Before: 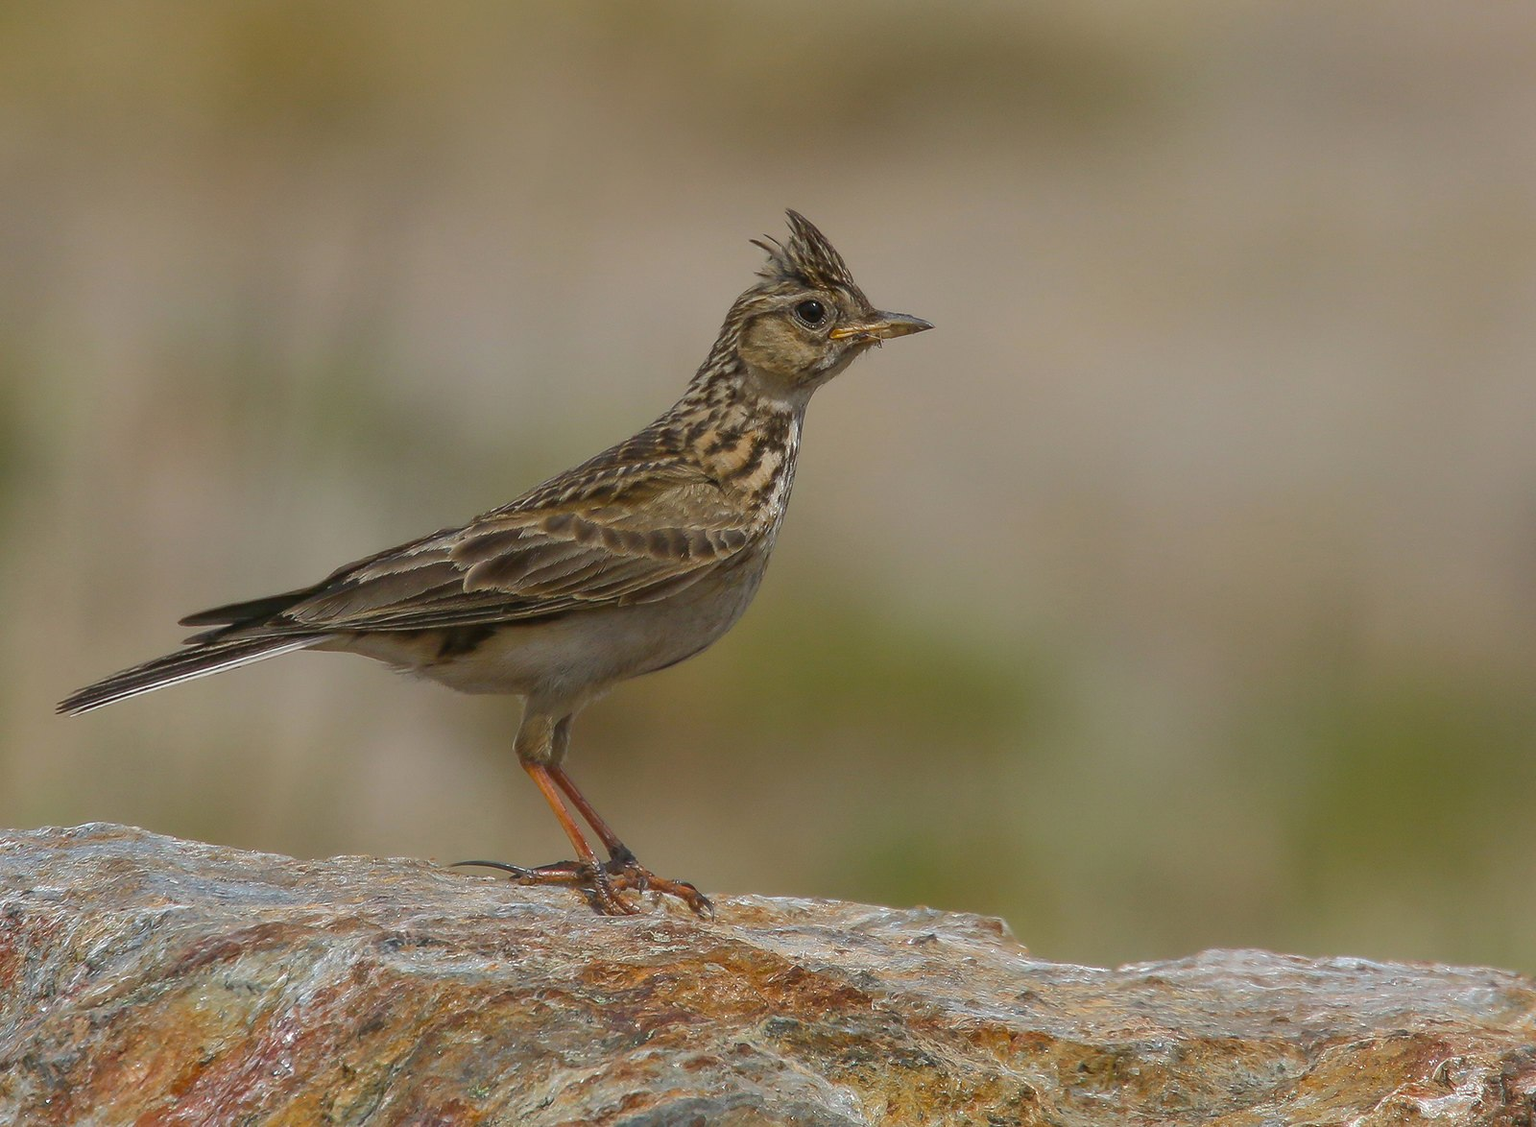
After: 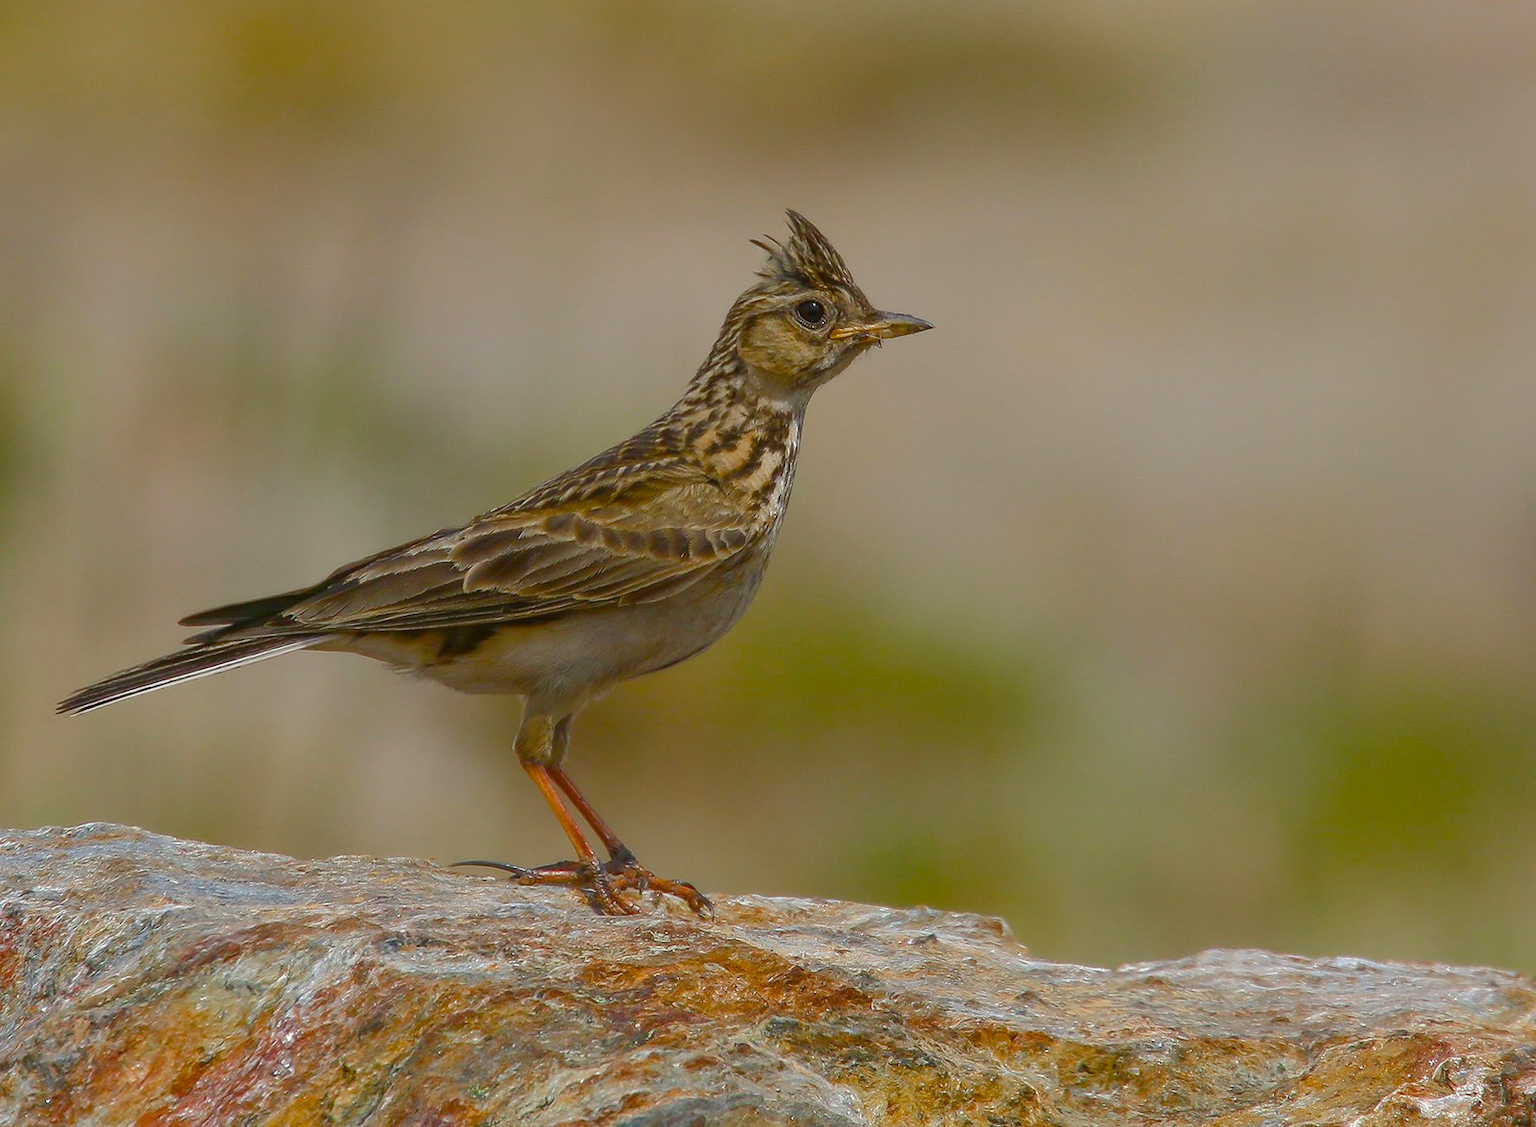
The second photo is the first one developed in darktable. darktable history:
color balance rgb: perceptual saturation grading › global saturation 20%, perceptual saturation grading › highlights -24.904%, perceptual saturation grading › shadows 49.57%
